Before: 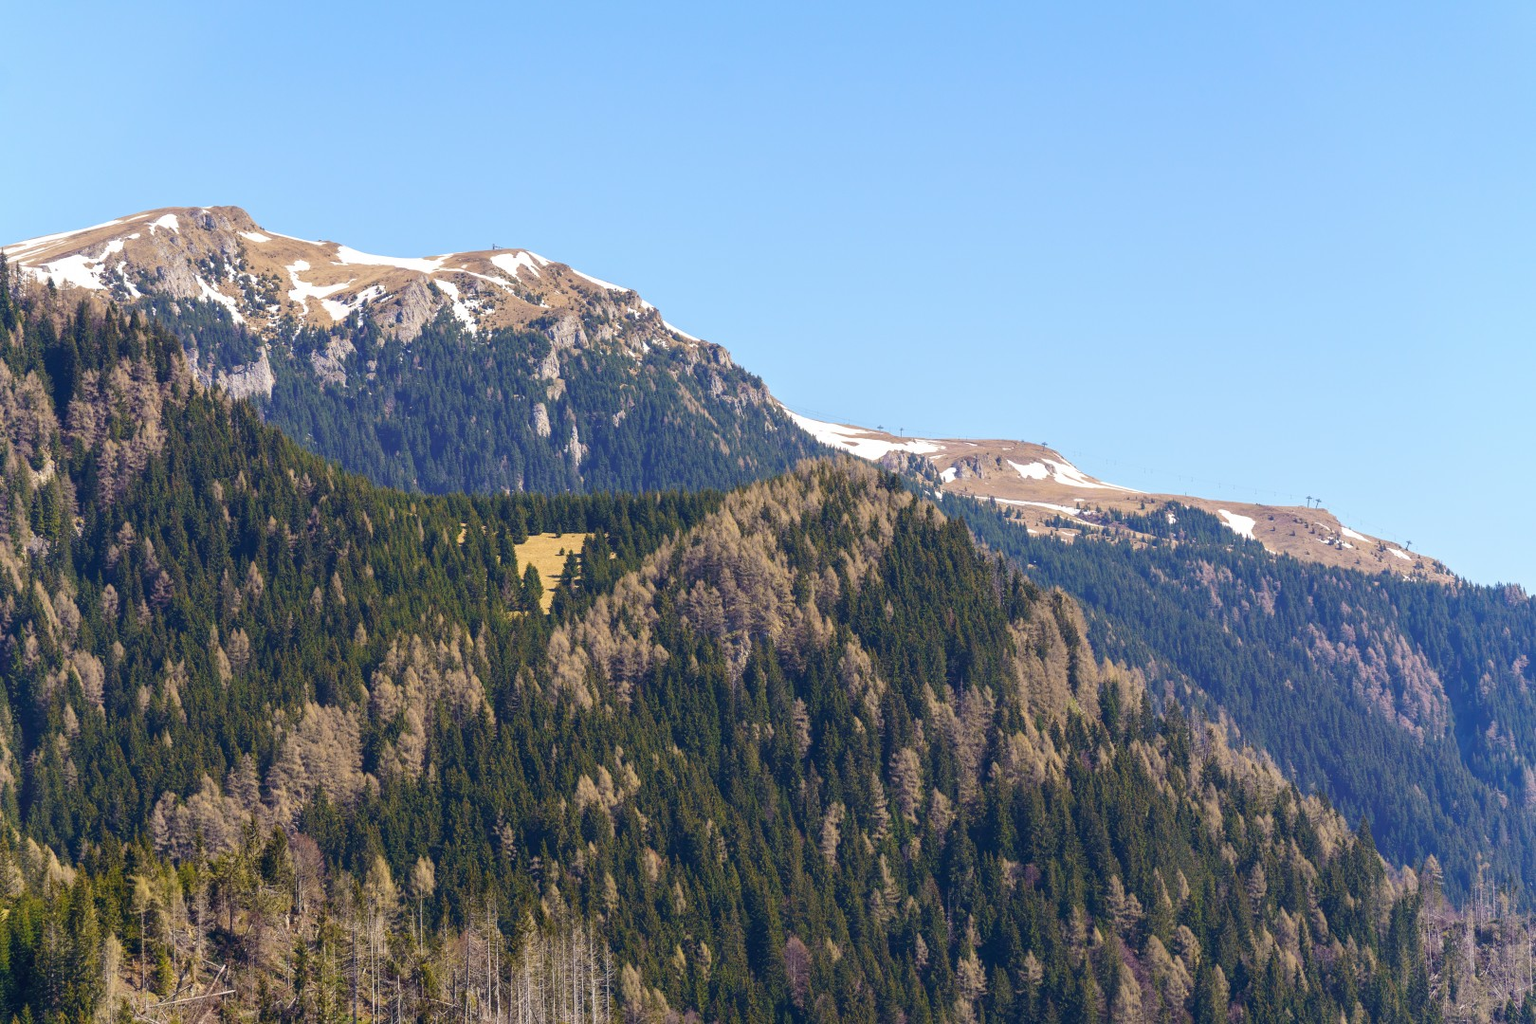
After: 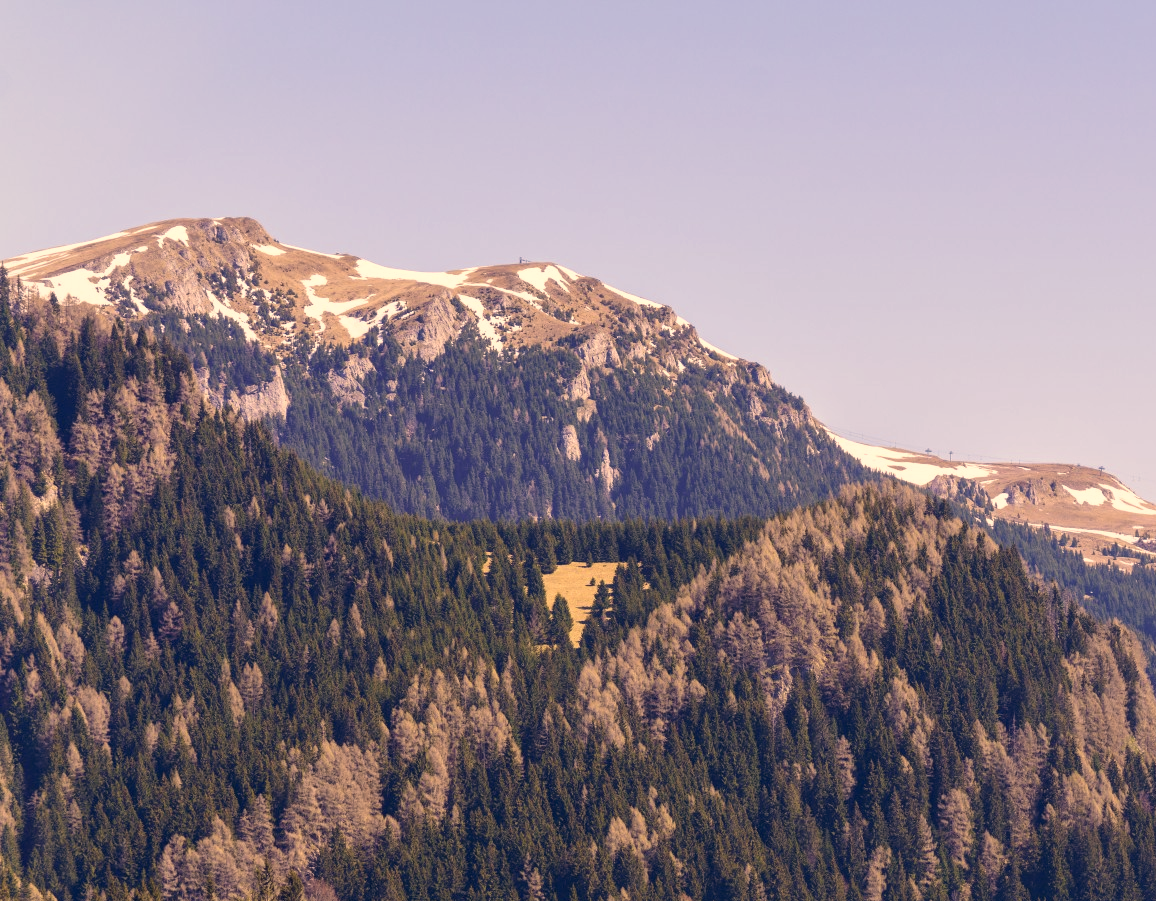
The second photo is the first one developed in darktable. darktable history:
color correction: highlights a* 19.85, highlights b* 28.1, shadows a* 3.34, shadows b* -17.8, saturation 0.761
local contrast: mode bilateral grid, contrast 21, coarseness 49, detail 119%, midtone range 0.2
crop: right 28.634%, bottom 16.555%
